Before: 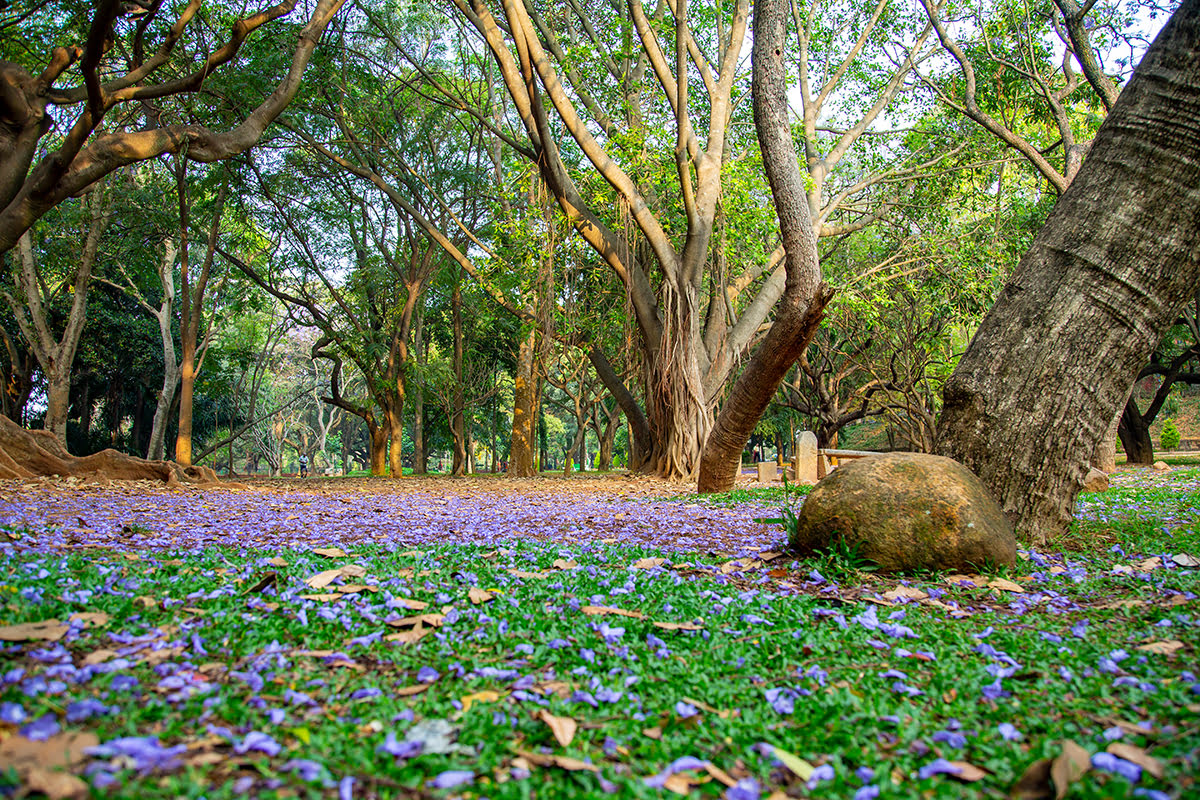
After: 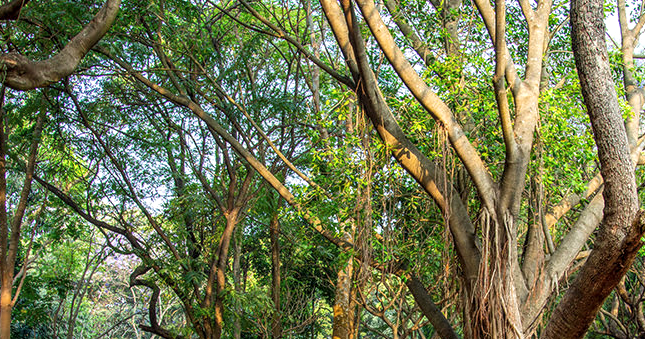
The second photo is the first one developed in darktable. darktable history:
local contrast: detail 130%
crop: left 15.225%, top 9.019%, right 30.97%, bottom 48.586%
sharpen: radius 2.933, amount 0.869, threshold 47.188
exposure: black level correction -0.003, exposure 0.043 EV, compensate exposure bias true, compensate highlight preservation false
